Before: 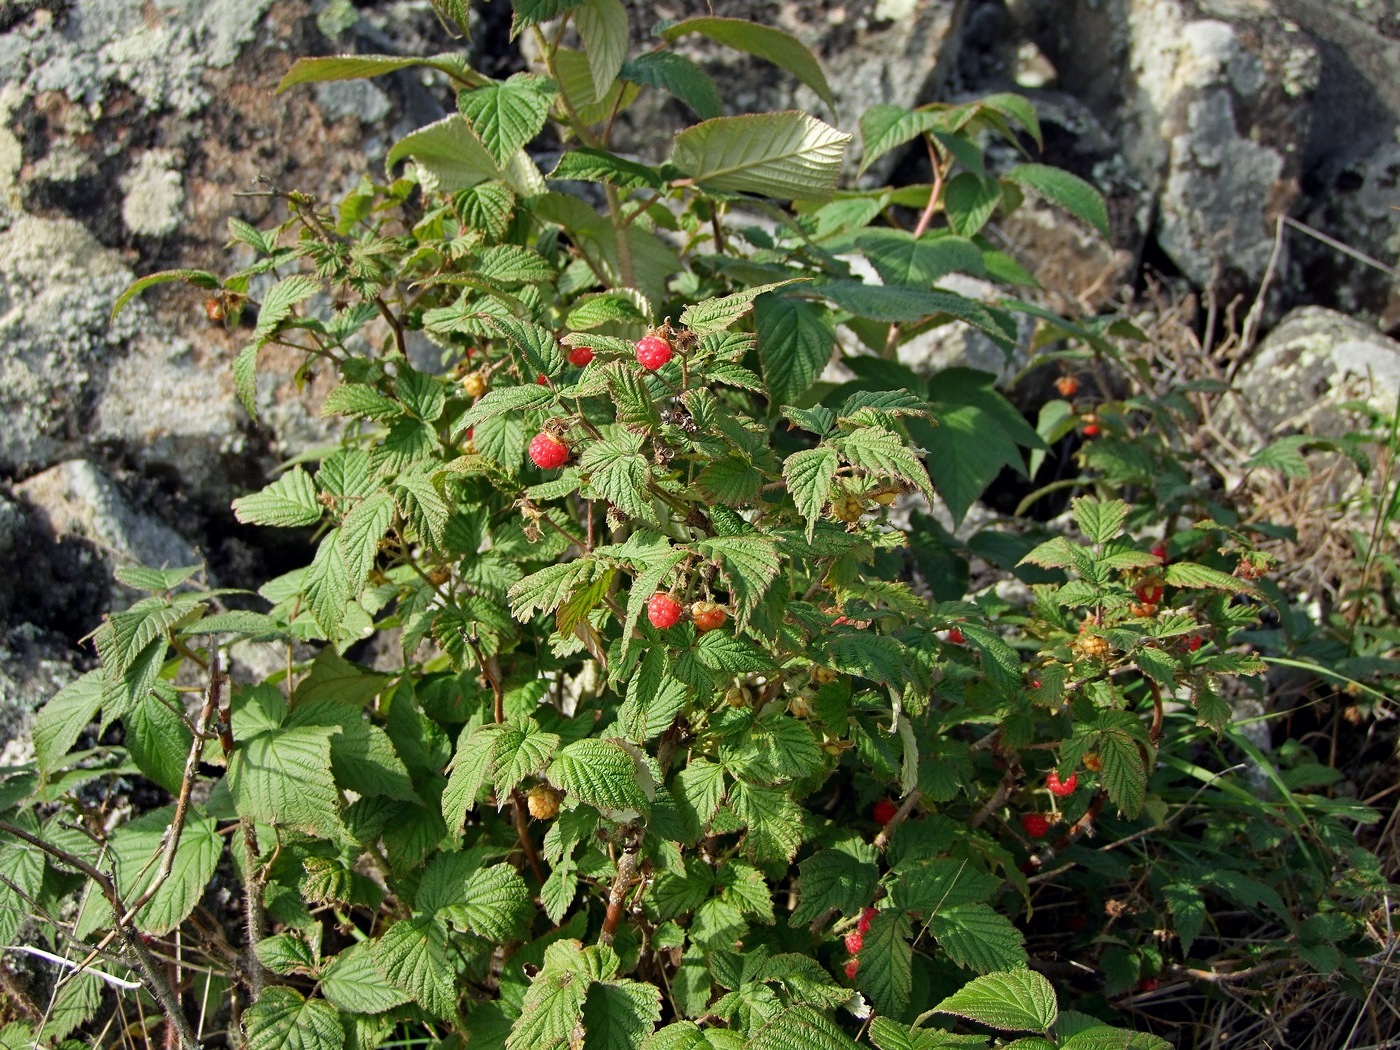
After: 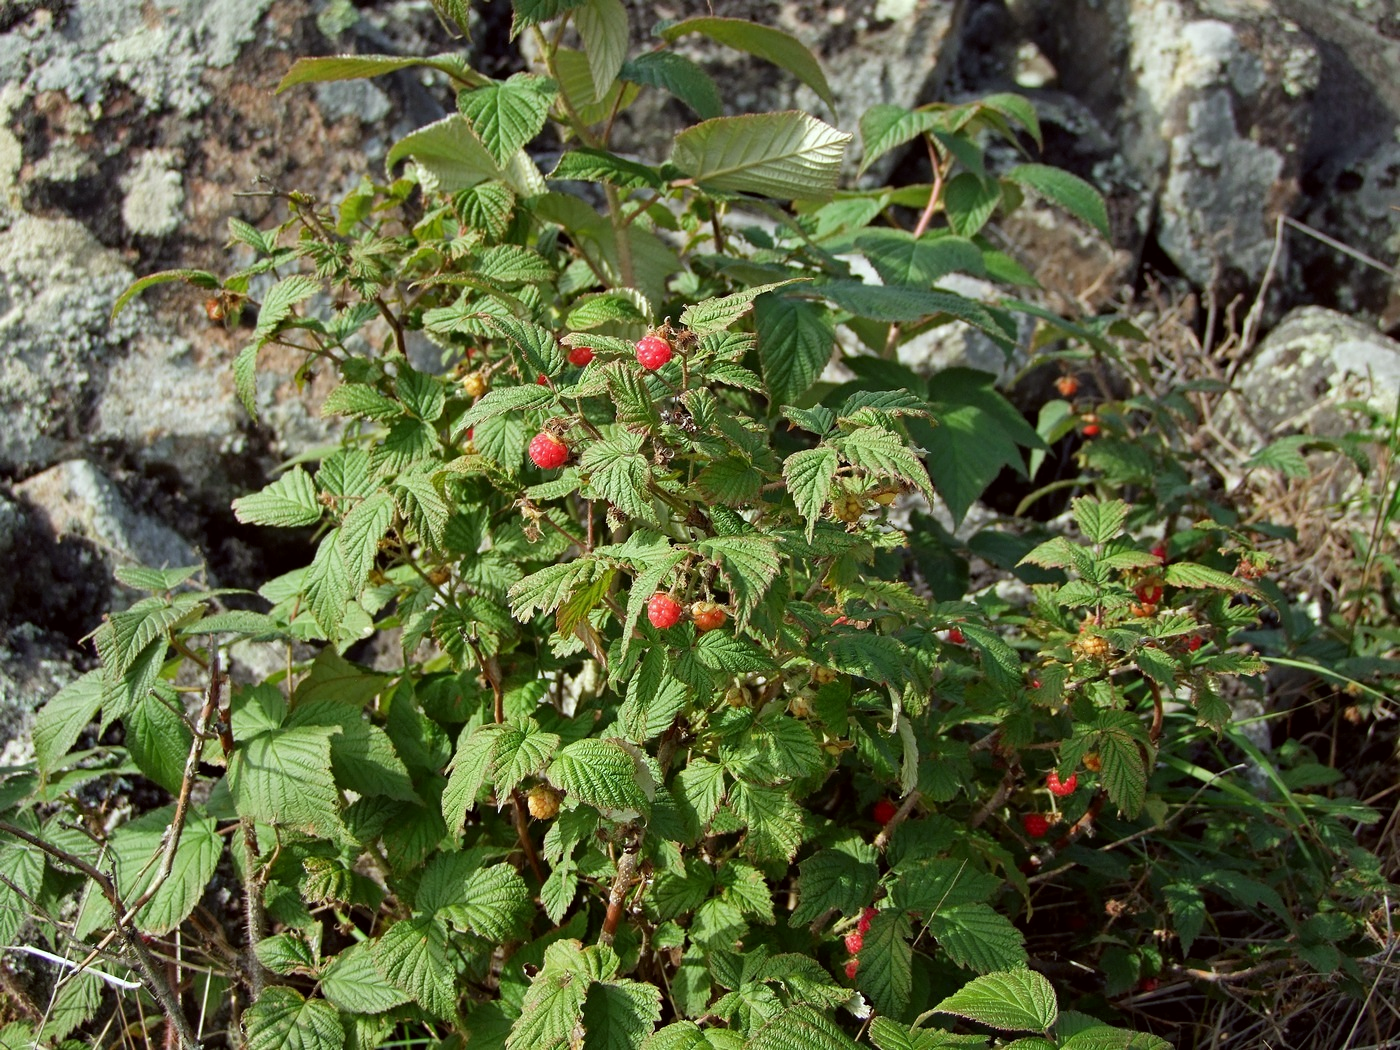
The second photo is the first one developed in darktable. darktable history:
color correction: highlights a* -2.99, highlights b* -2.63, shadows a* 2.54, shadows b* 2.87
